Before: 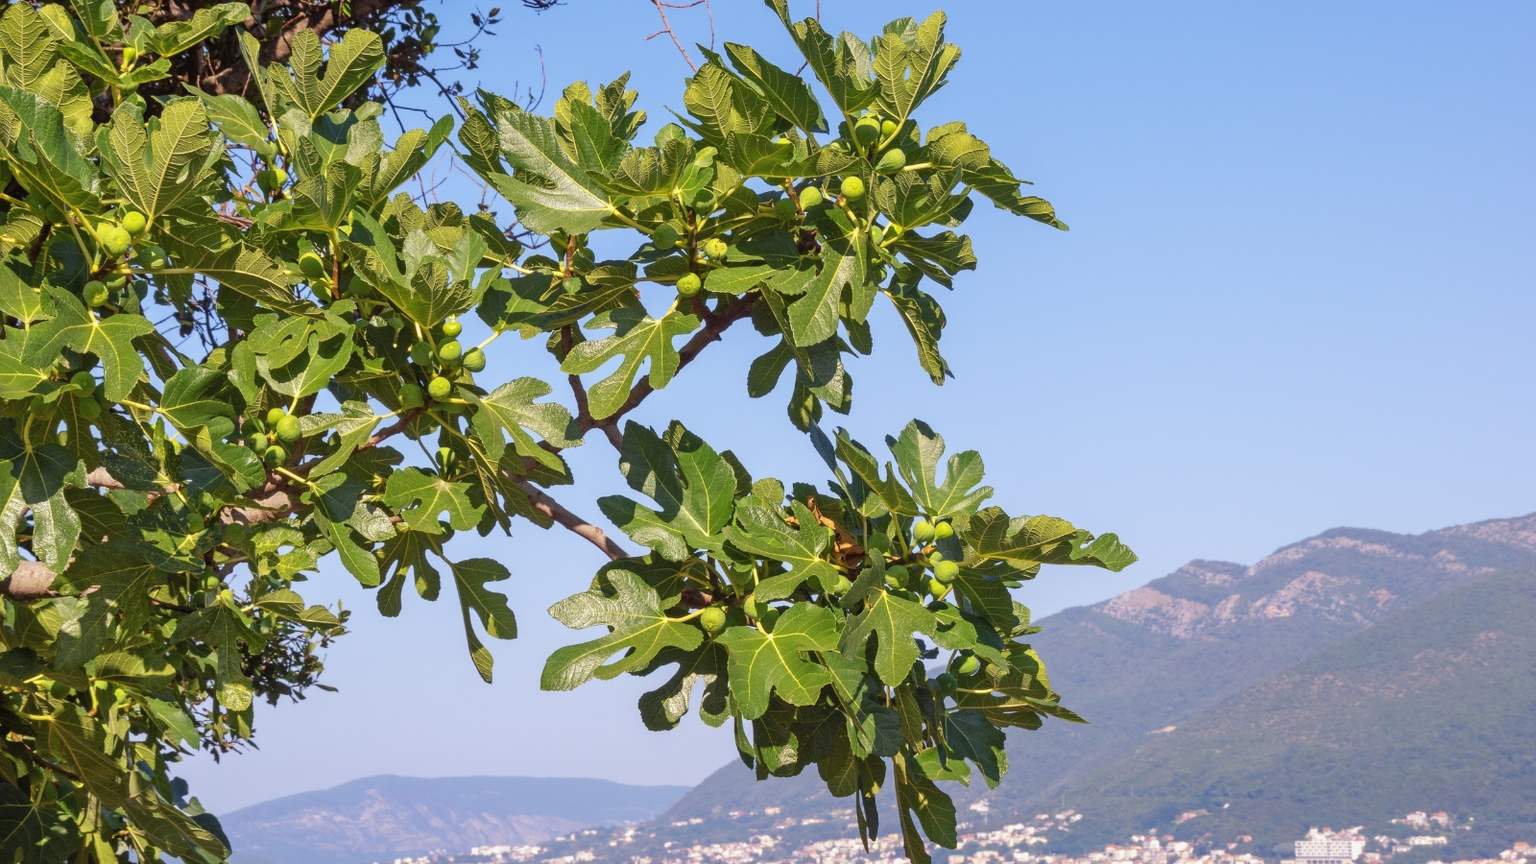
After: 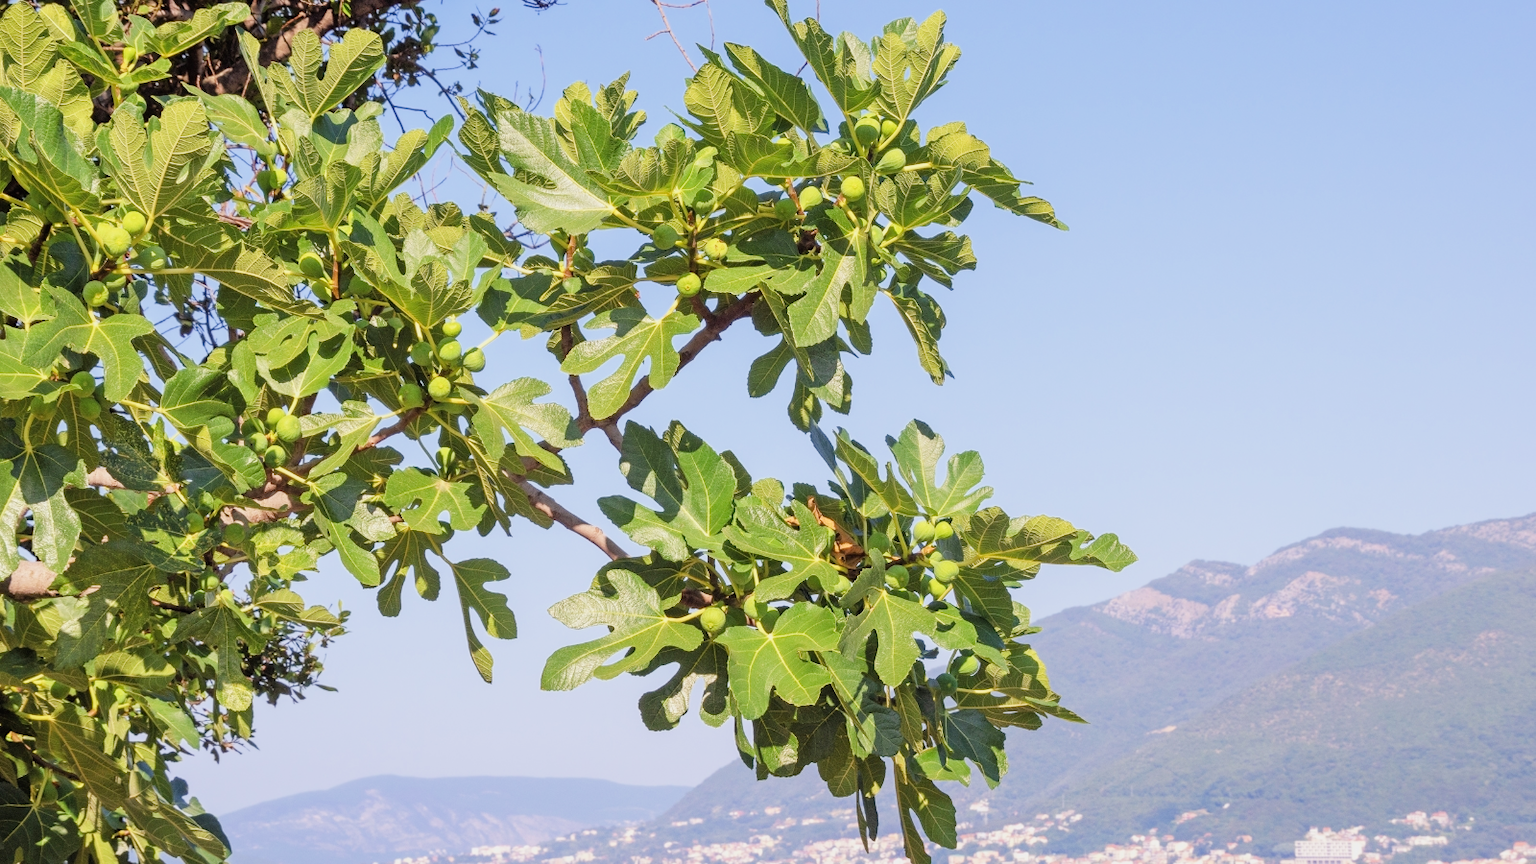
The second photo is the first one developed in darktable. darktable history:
filmic rgb: black relative exposure -7.65 EV, white relative exposure 4.56 EV, hardness 3.61
exposure: exposure 1 EV, compensate highlight preservation false
